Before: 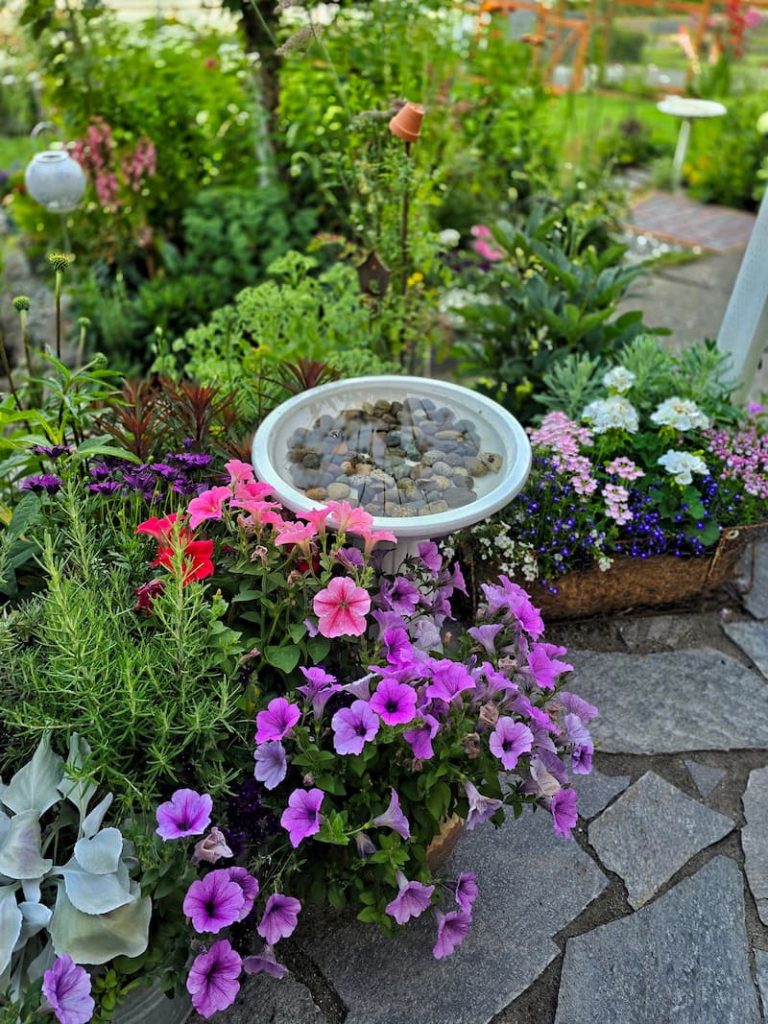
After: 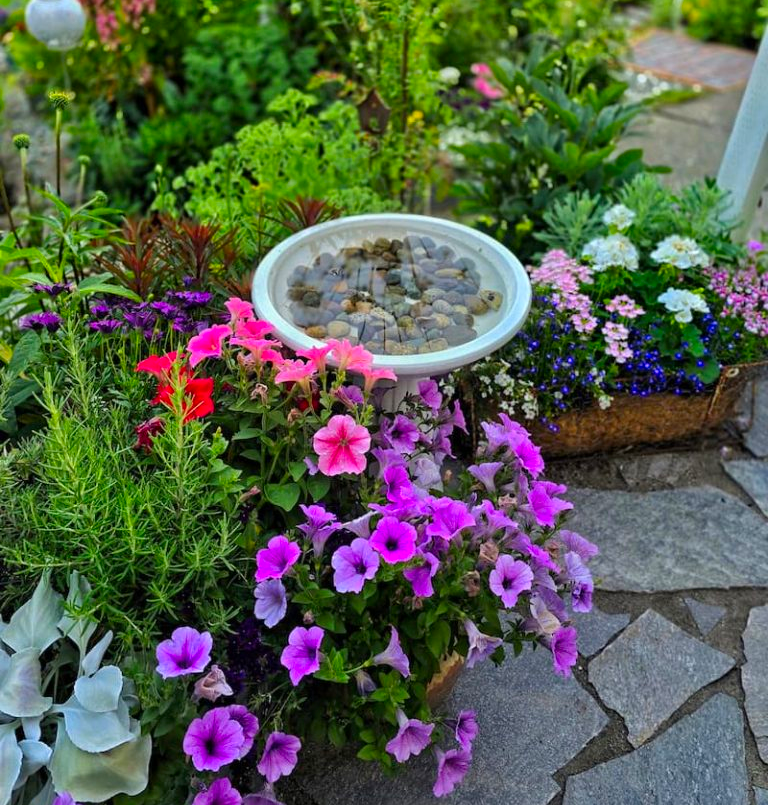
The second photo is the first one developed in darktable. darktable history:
color correction: highlights b* 0.02, saturation 1.34
crop and rotate: top 15.913%, bottom 5.392%
